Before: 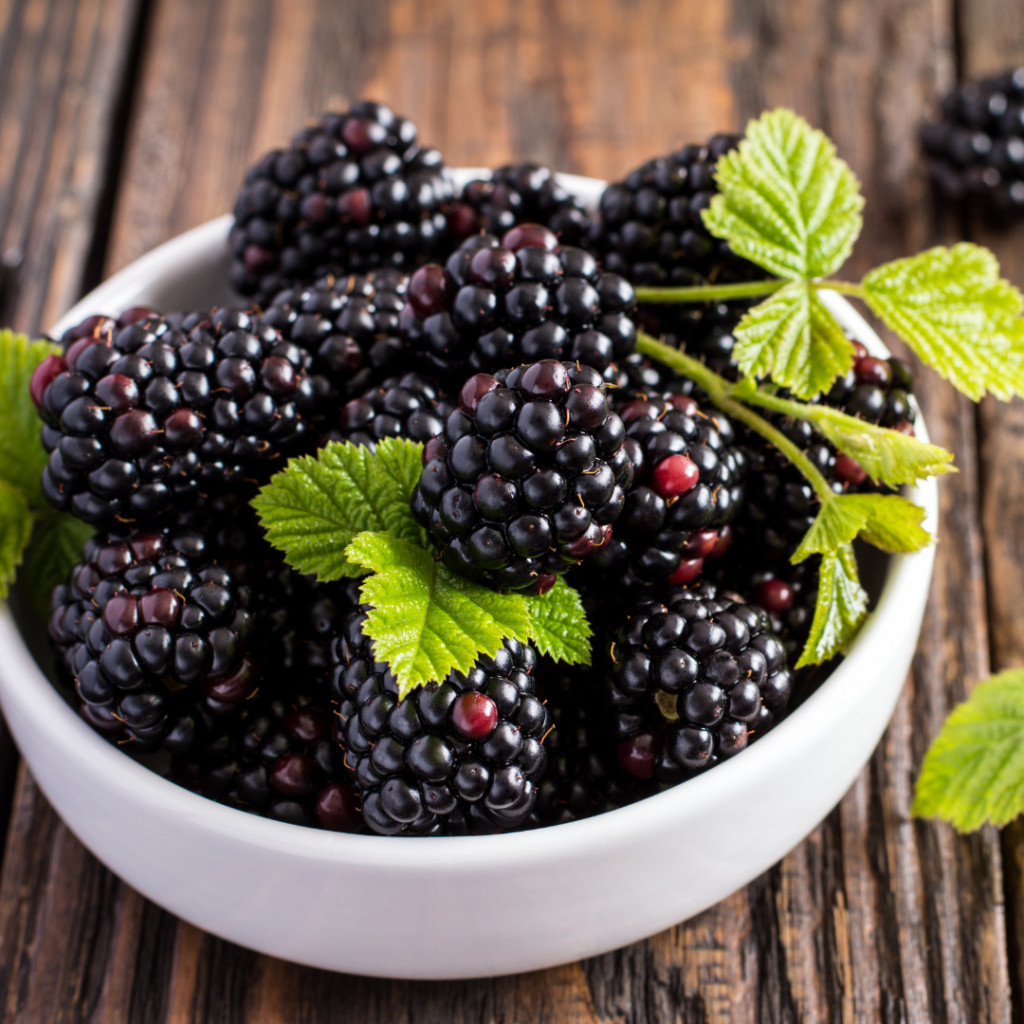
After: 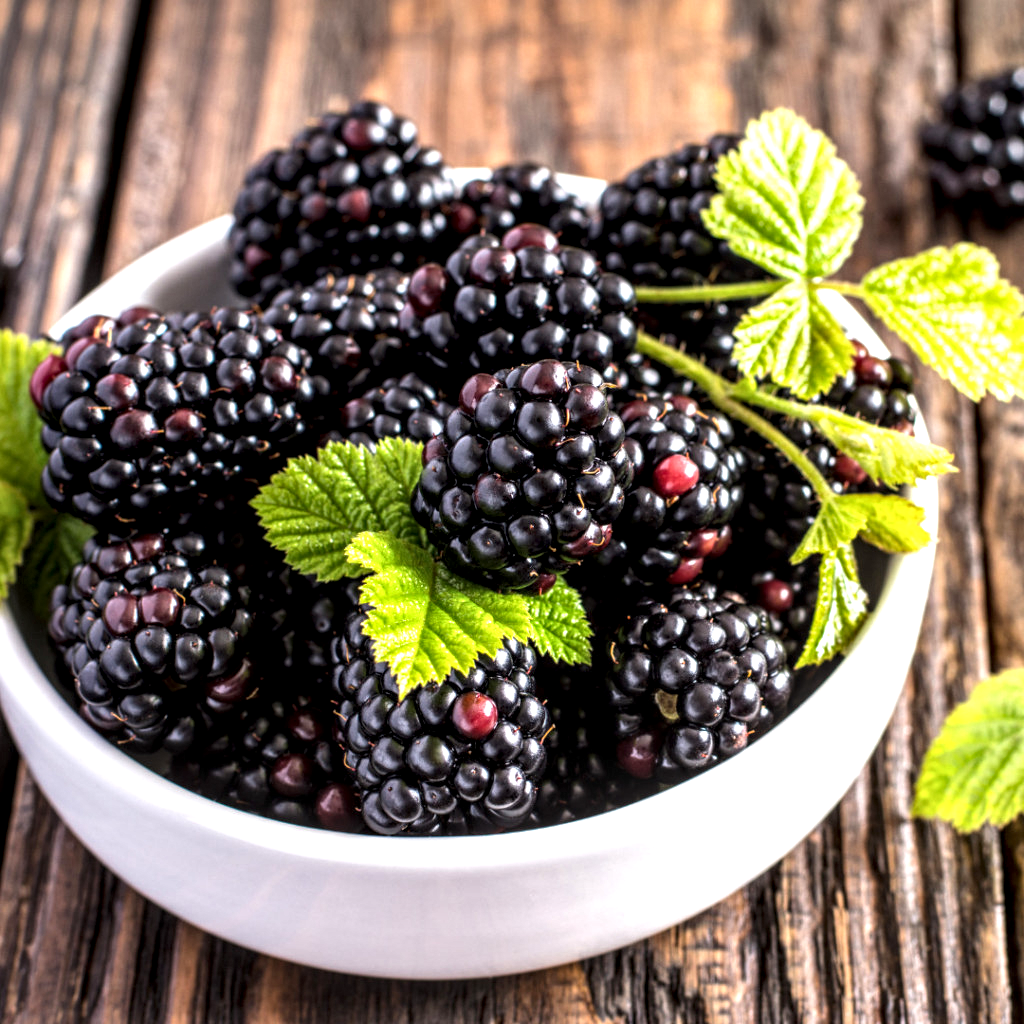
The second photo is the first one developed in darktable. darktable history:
local contrast: detail 160%
exposure: black level correction 0, exposure 0.699 EV, compensate highlight preservation false
